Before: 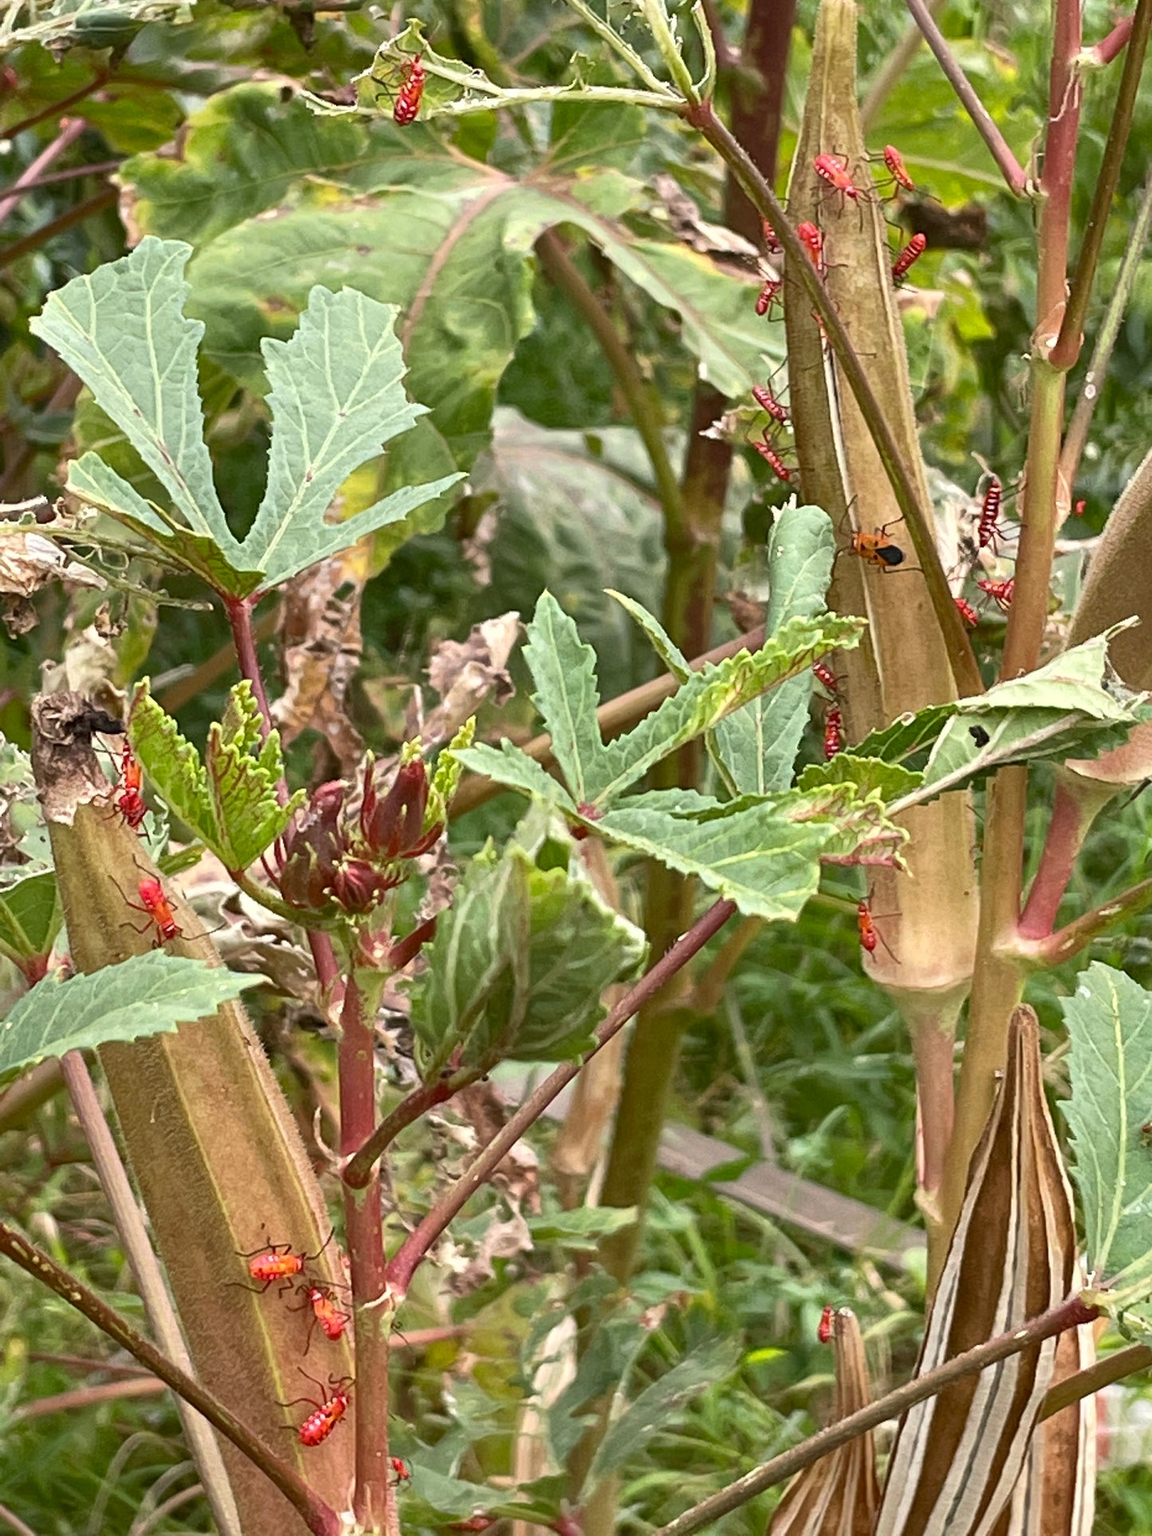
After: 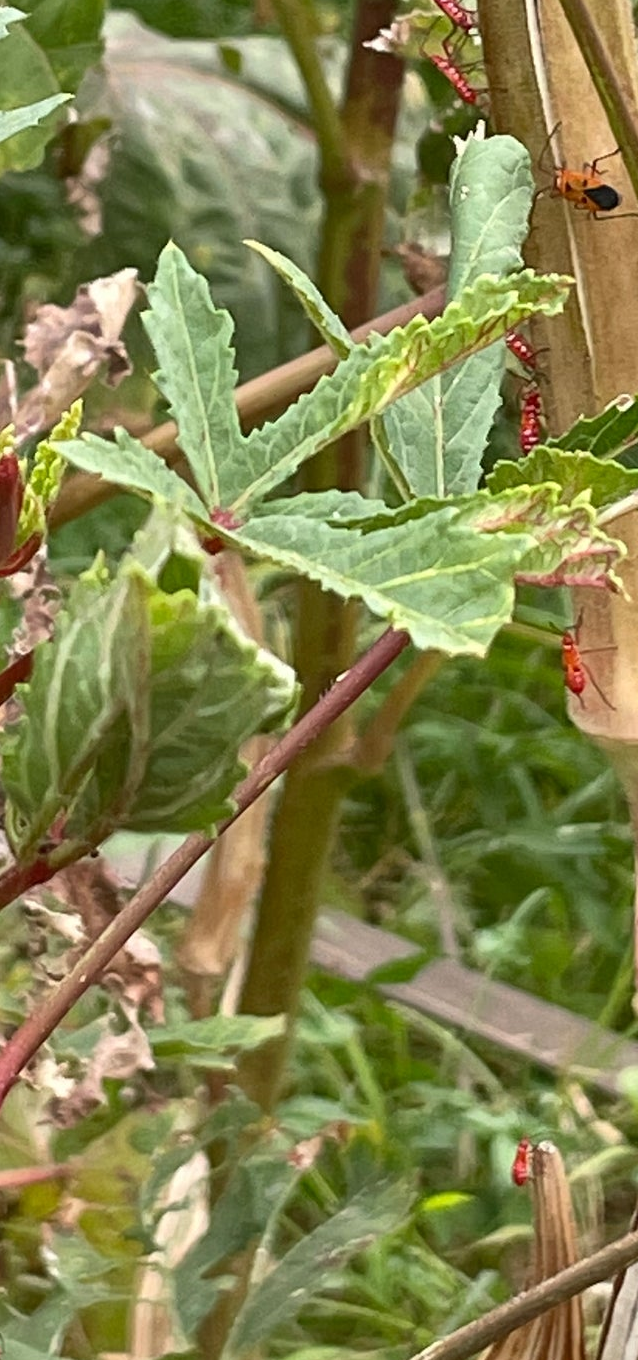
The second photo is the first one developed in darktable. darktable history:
crop: left 35.618%, top 25.931%, right 20.195%, bottom 3.45%
